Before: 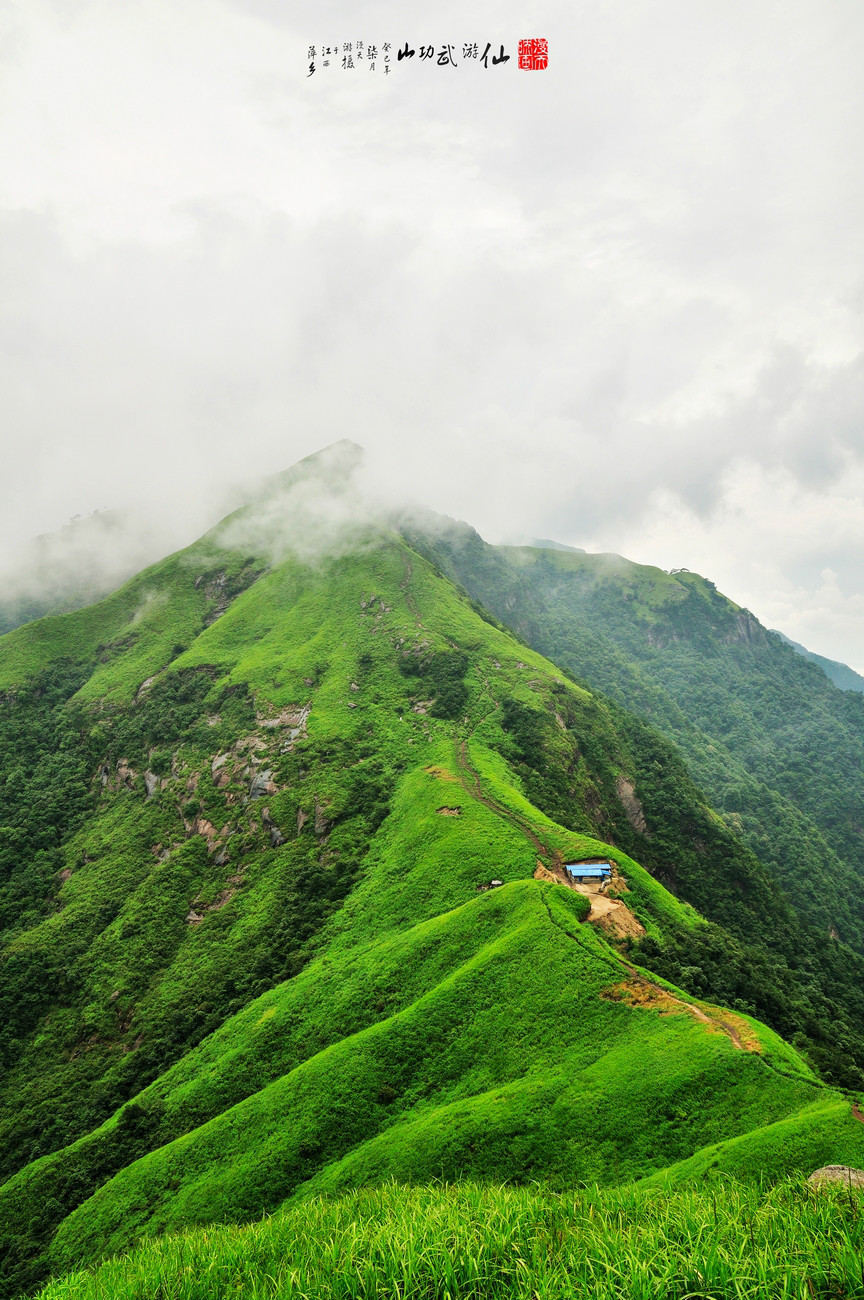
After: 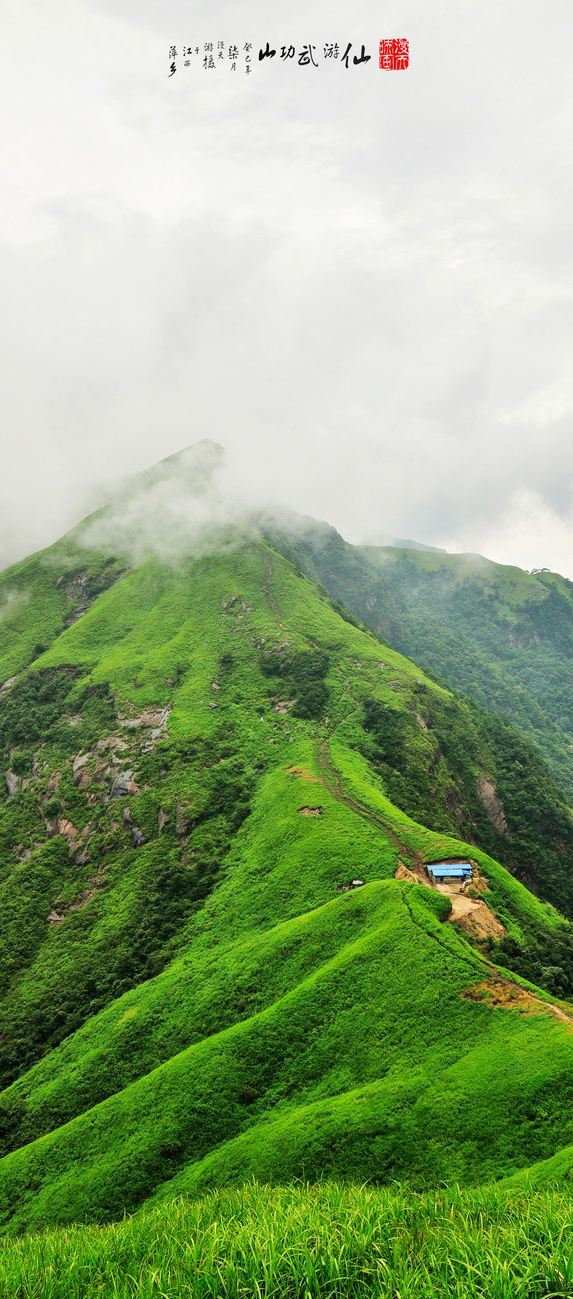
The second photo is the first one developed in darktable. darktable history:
crop and rotate: left 16.13%, right 17.537%
